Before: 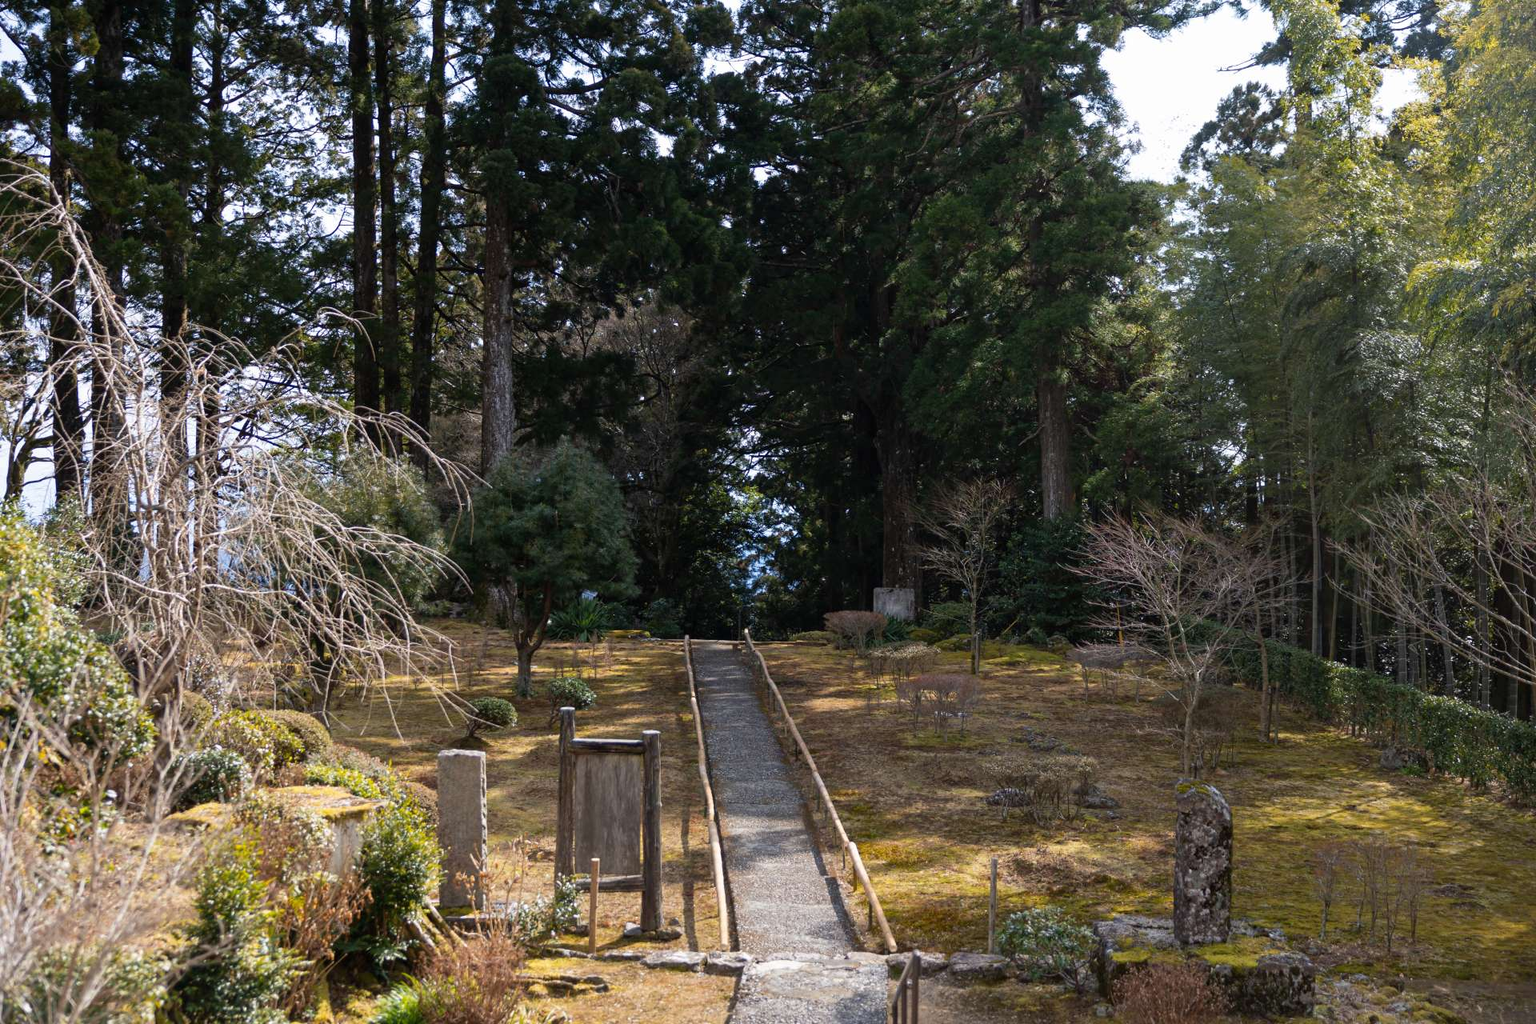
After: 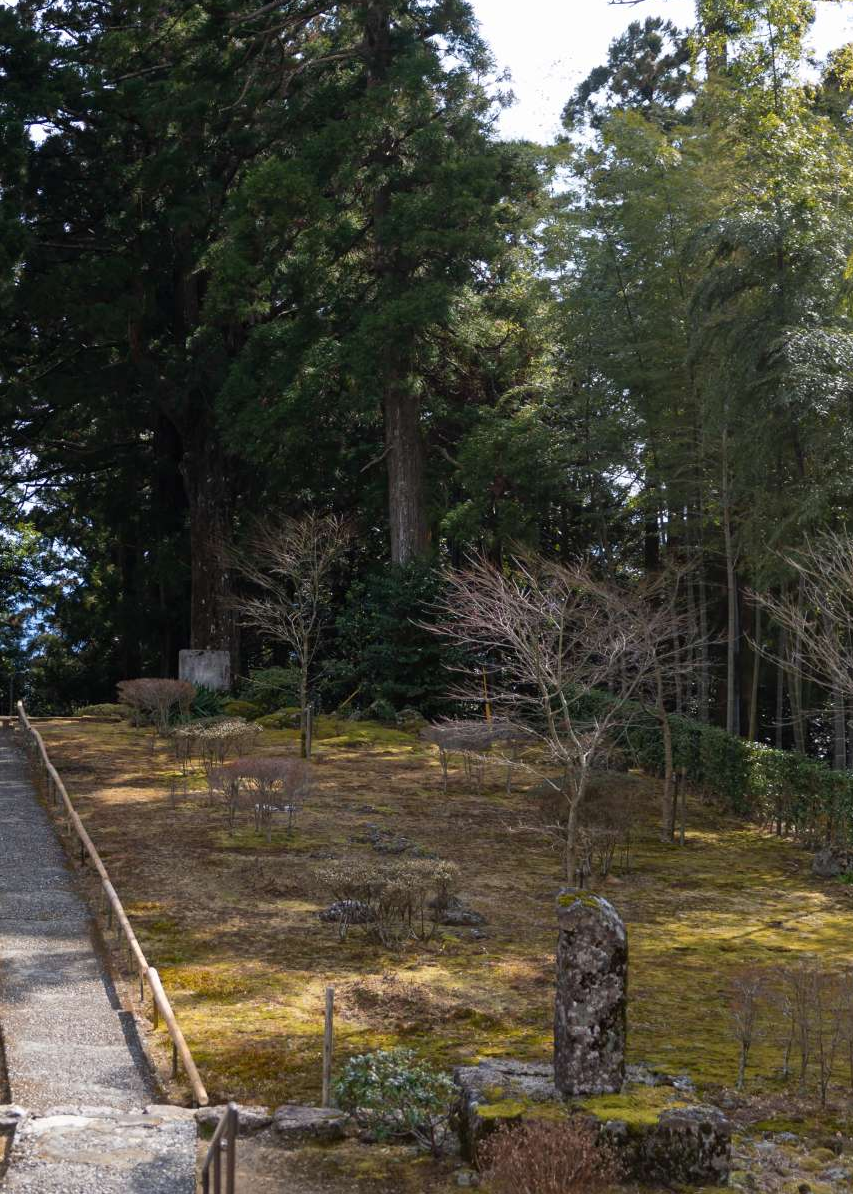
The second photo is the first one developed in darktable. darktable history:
crop: left 47.566%, top 6.687%, right 7.989%
